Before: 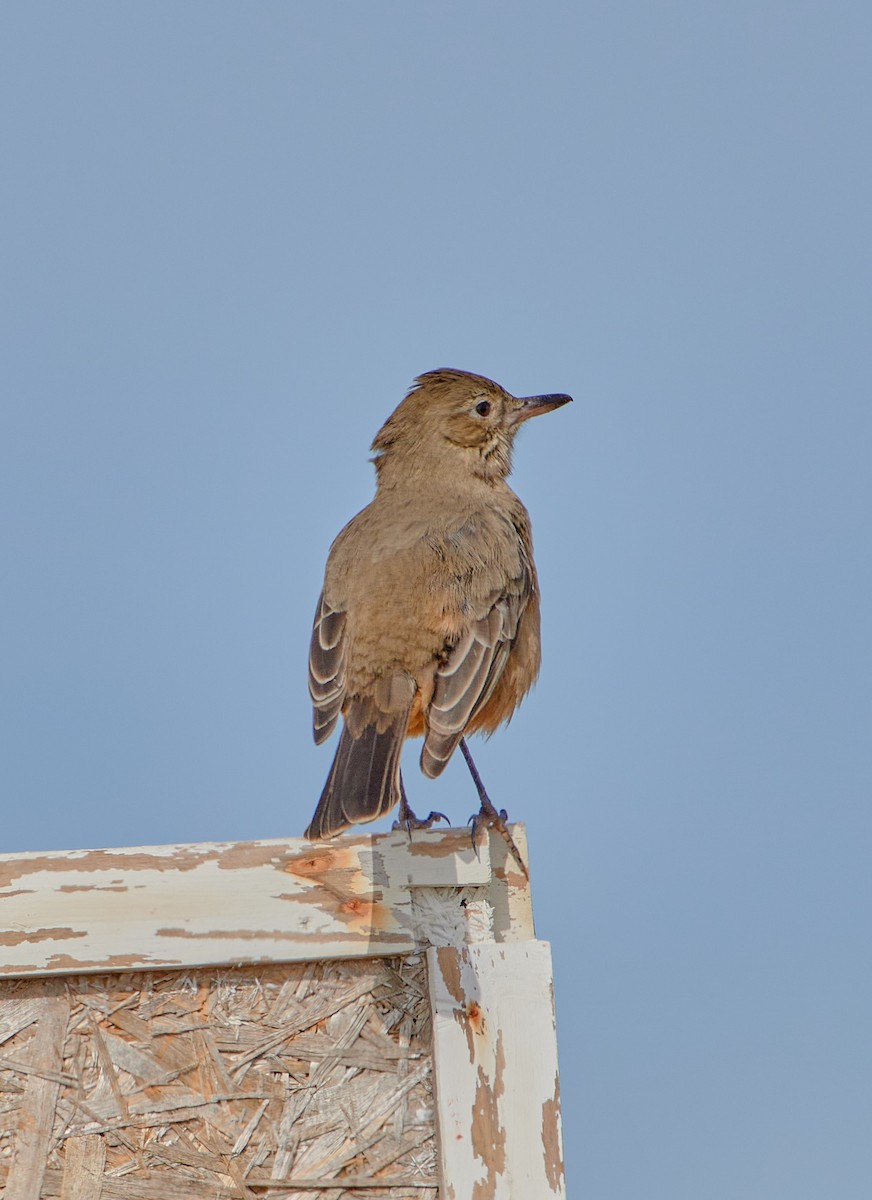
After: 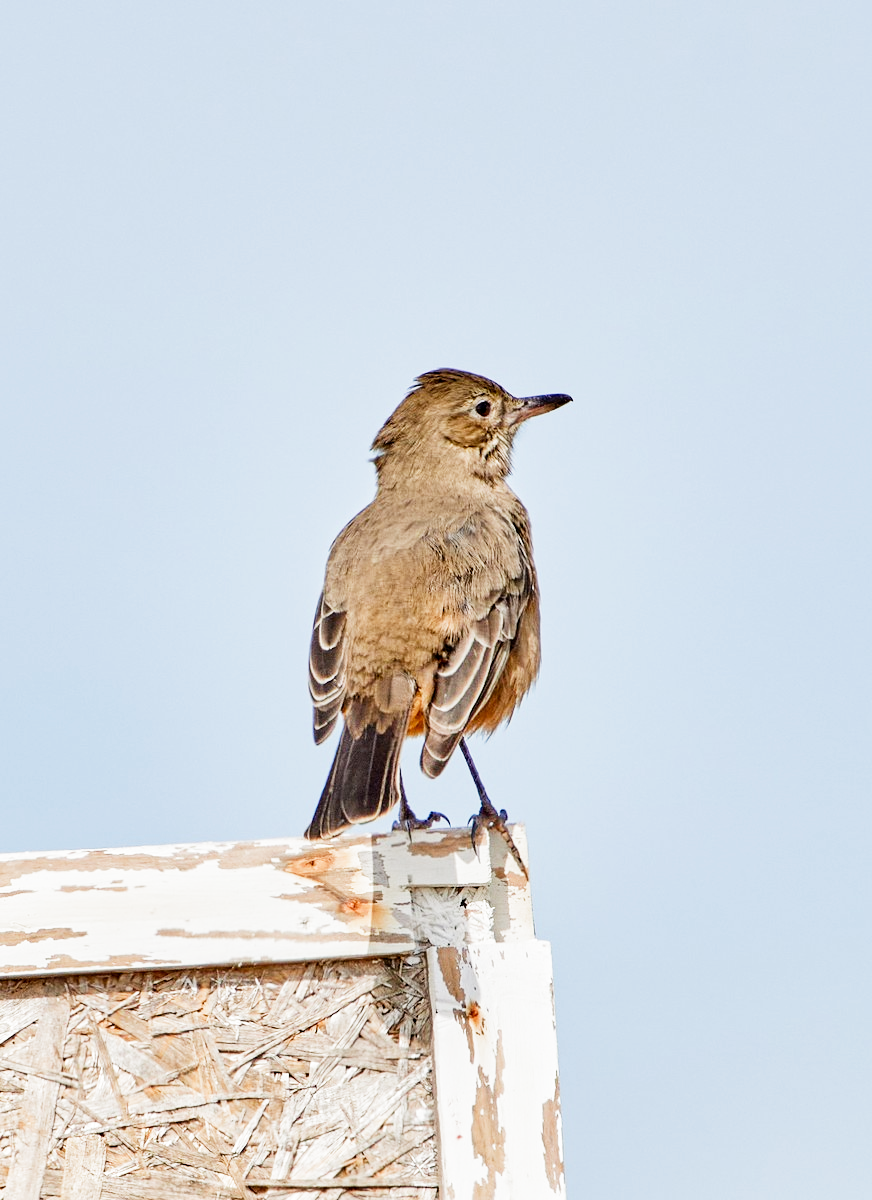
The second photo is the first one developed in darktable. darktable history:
filmic rgb: middle gray luminance 12.74%, black relative exposure -10.13 EV, white relative exposure 3.47 EV, threshold 6 EV, target black luminance 0%, hardness 5.74, latitude 44.69%, contrast 1.221, highlights saturation mix 5%, shadows ↔ highlights balance 26.78%, add noise in highlights 0, preserve chrominance no, color science v3 (2019), use custom middle-gray values true, iterations of high-quality reconstruction 0, contrast in highlights soft, enable highlight reconstruction true
tone equalizer: -8 EV -0.75 EV, -7 EV -0.7 EV, -6 EV -0.6 EV, -5 EV -0.4 EV, -3 EV 0.4 EV, -2 EV 0.6 EV, -1 EV 0.7 EV, +0 EV 0.75 EV, edges refinement/feathering 500, mask exposure compensation -1.57 EV, preserve details no
